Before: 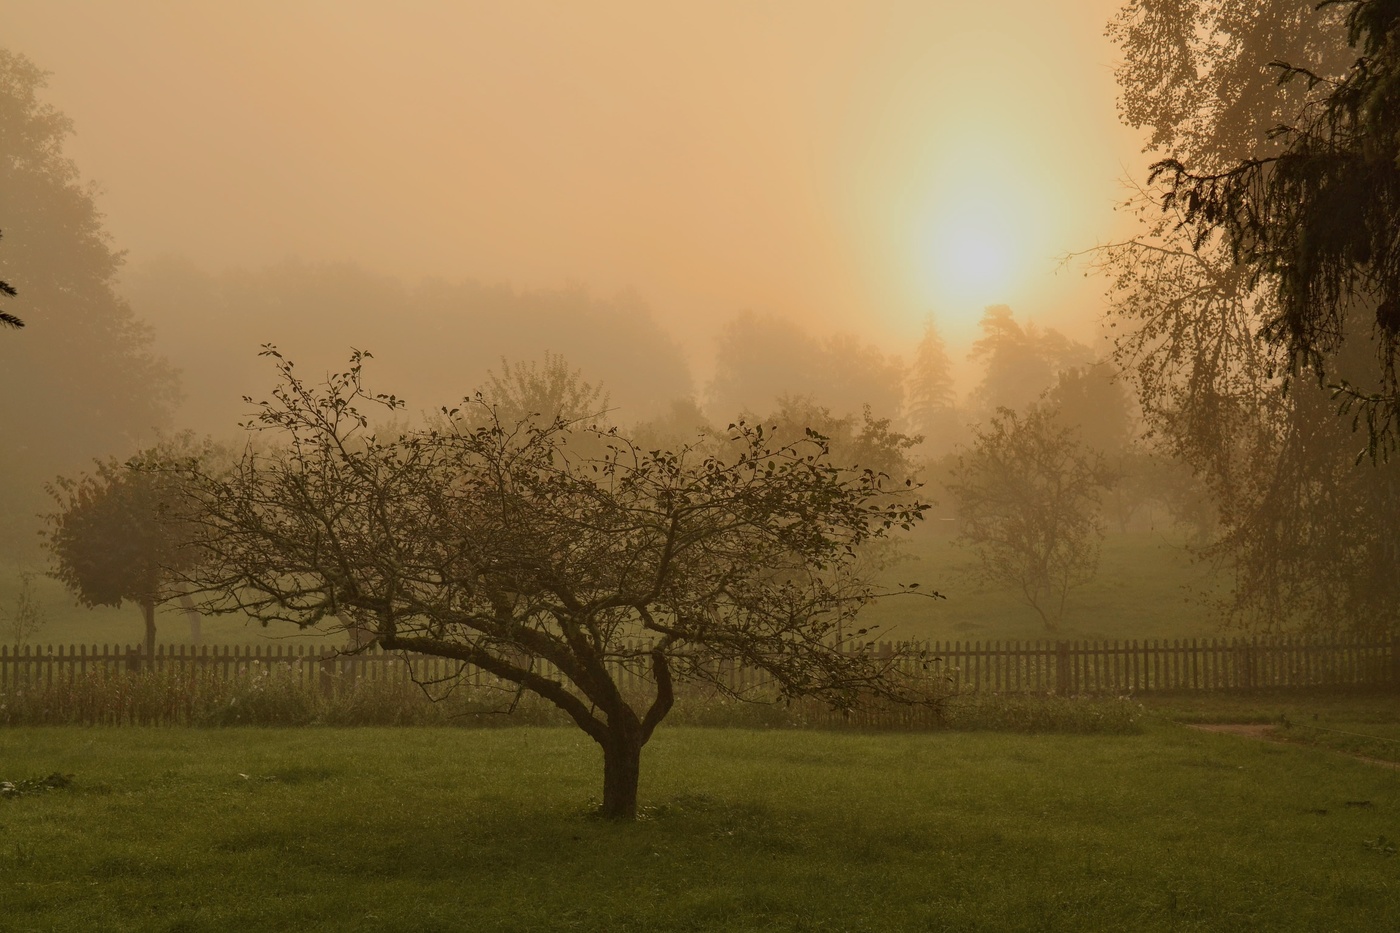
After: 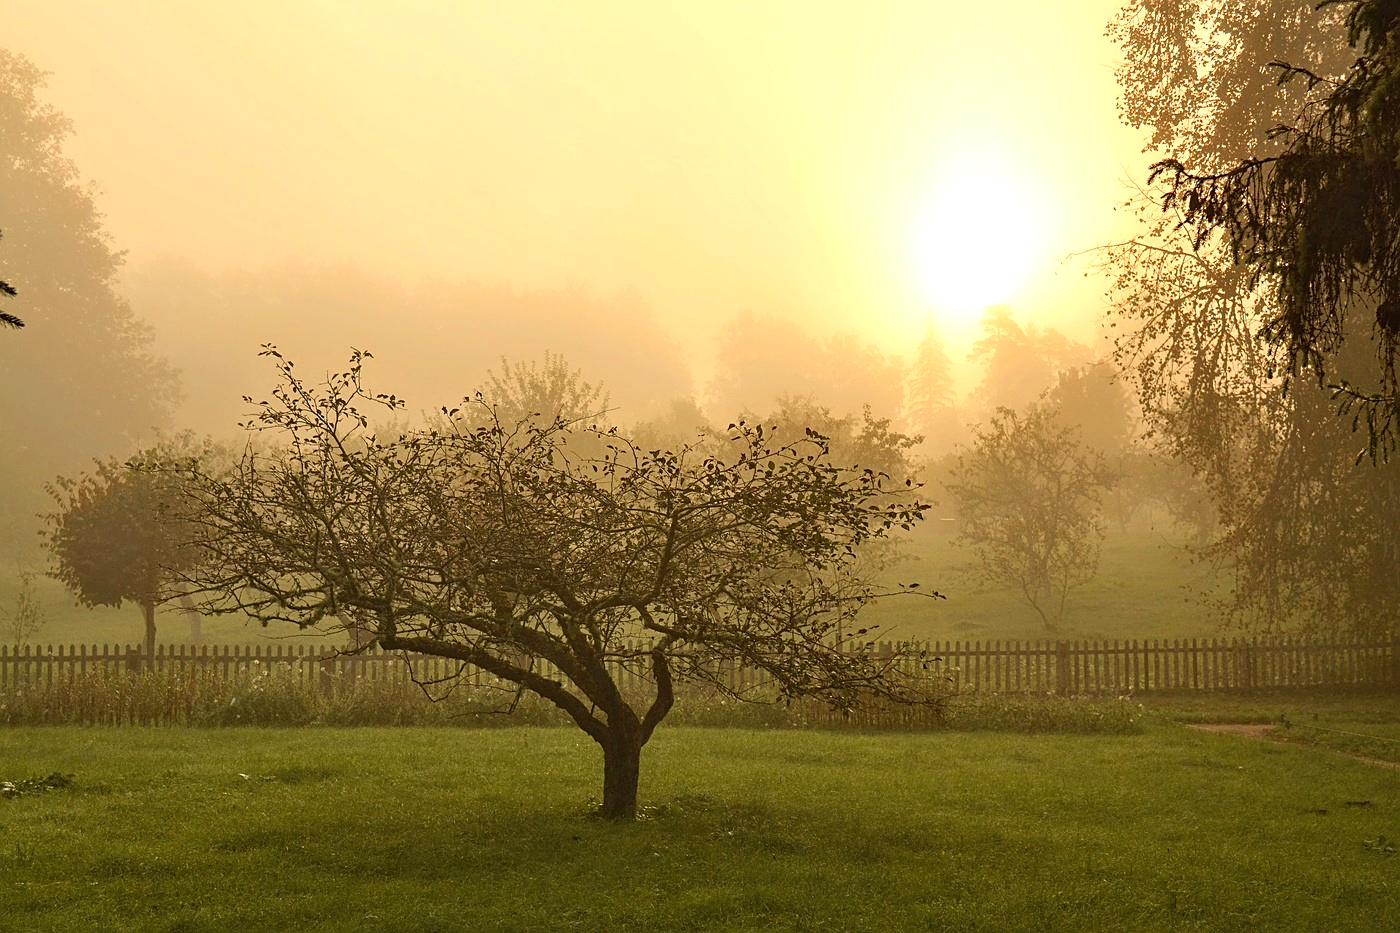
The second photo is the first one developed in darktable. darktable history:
white balance: red 0.978, blue 0.999
sharpen: on, module defaults
levels: levels [0, 0.374, 0.749]
